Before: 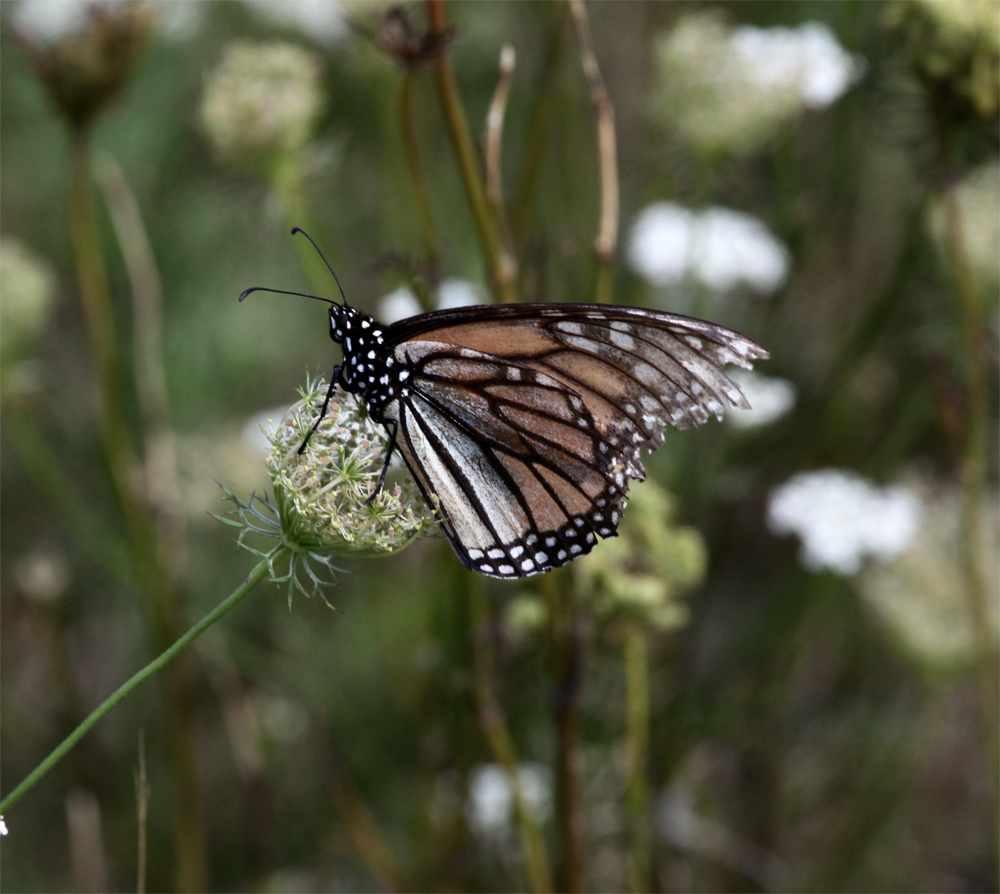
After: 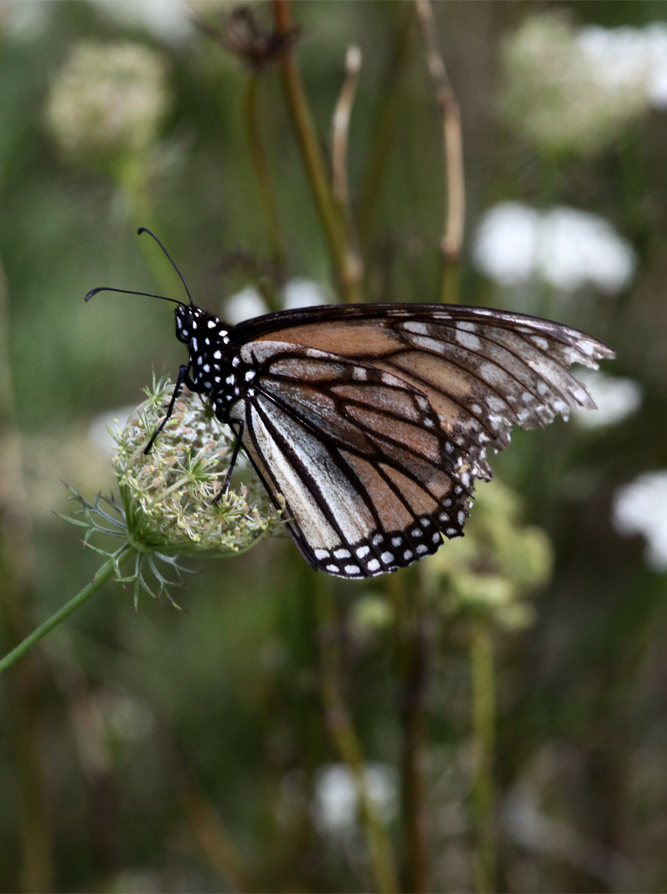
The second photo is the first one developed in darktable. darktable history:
crop and rotate: left 15.446%, right 17.836%
white balance: emerald 1
